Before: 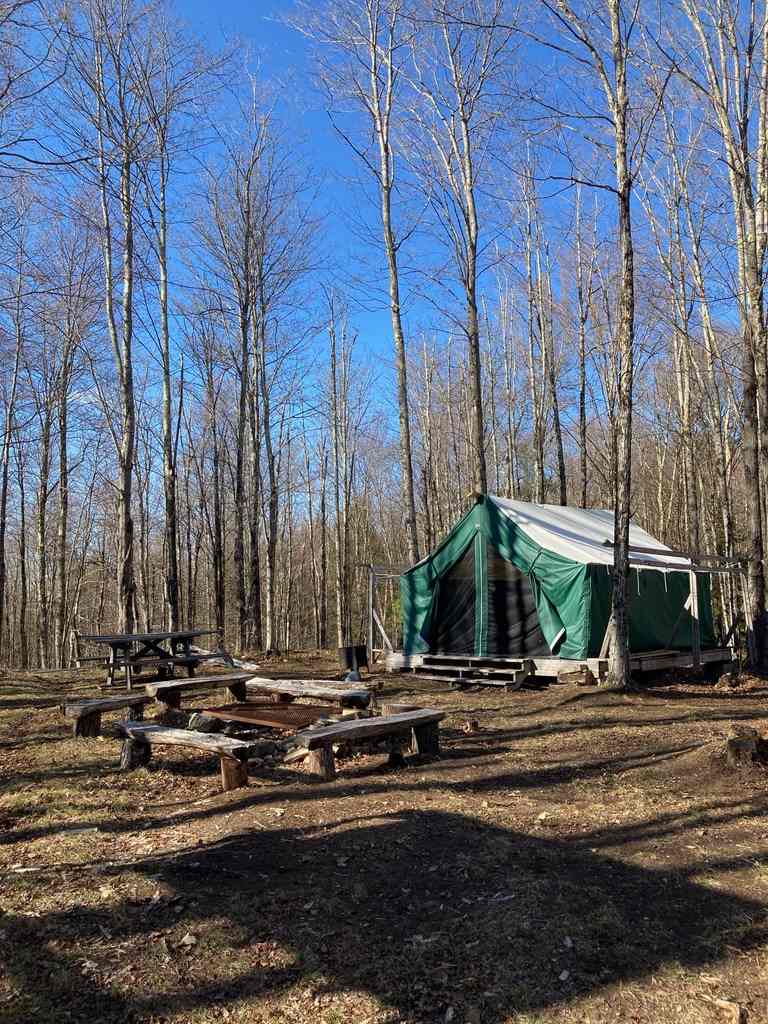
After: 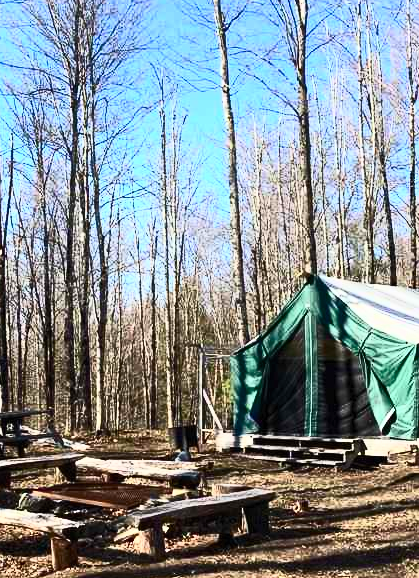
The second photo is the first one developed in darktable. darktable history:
contrast brightness saturation: contrast 0.62, brightness 0.332, saturation 0.145
crop and rotate: left 22.233%, top 21.534%, right 23.148%, bottom 21.955%
